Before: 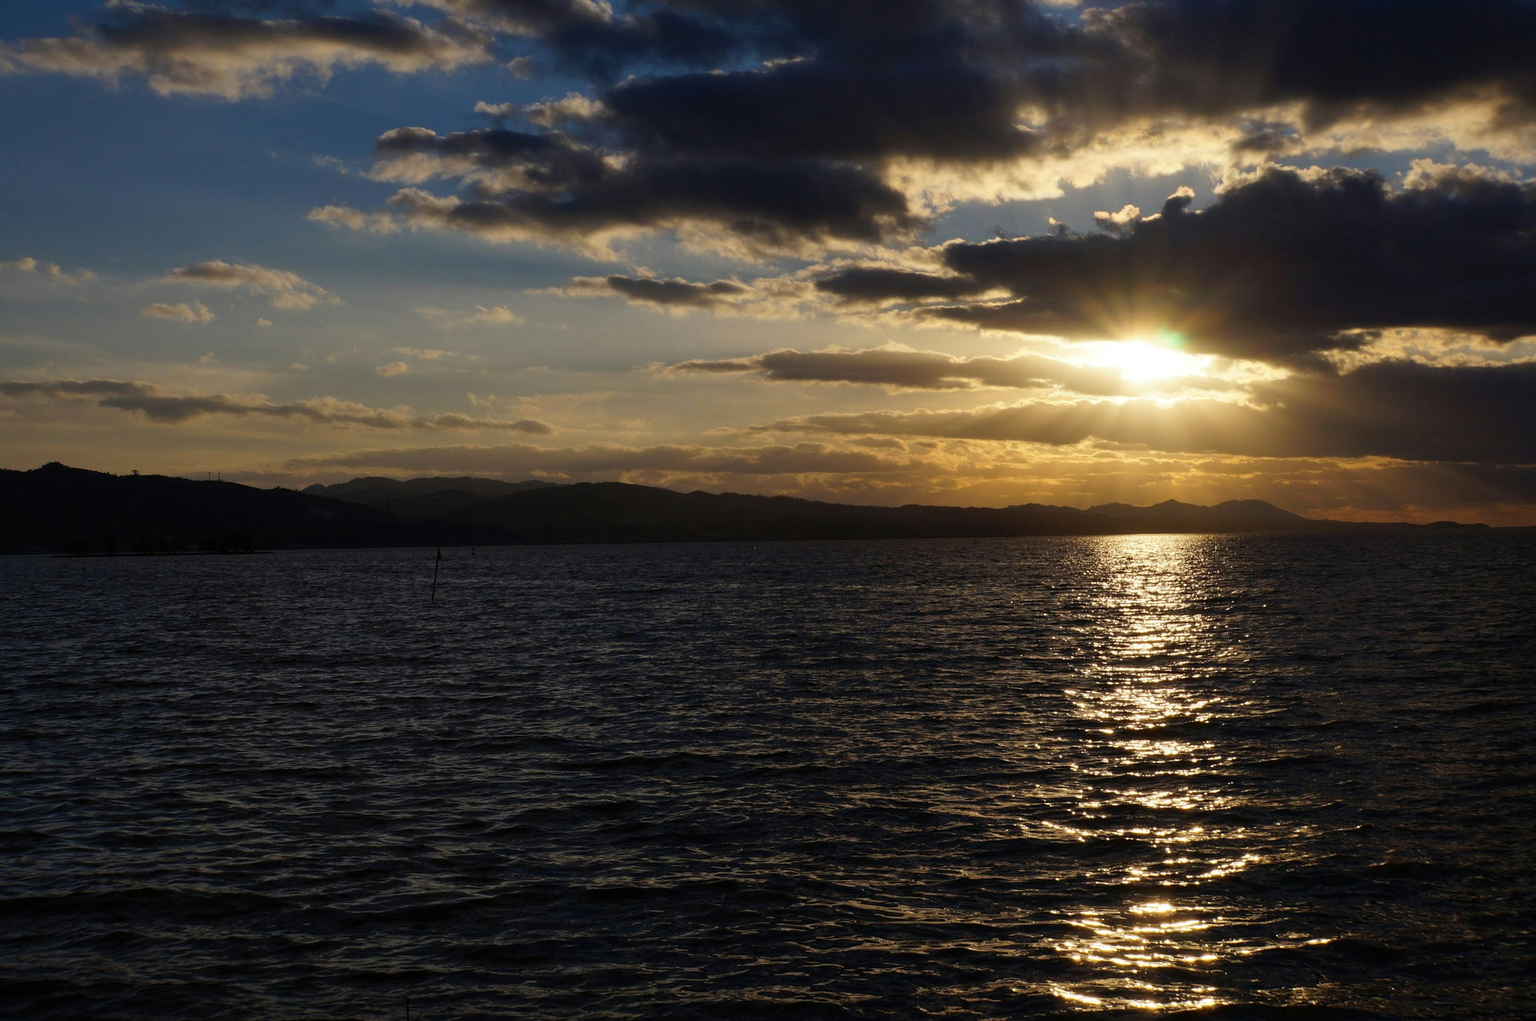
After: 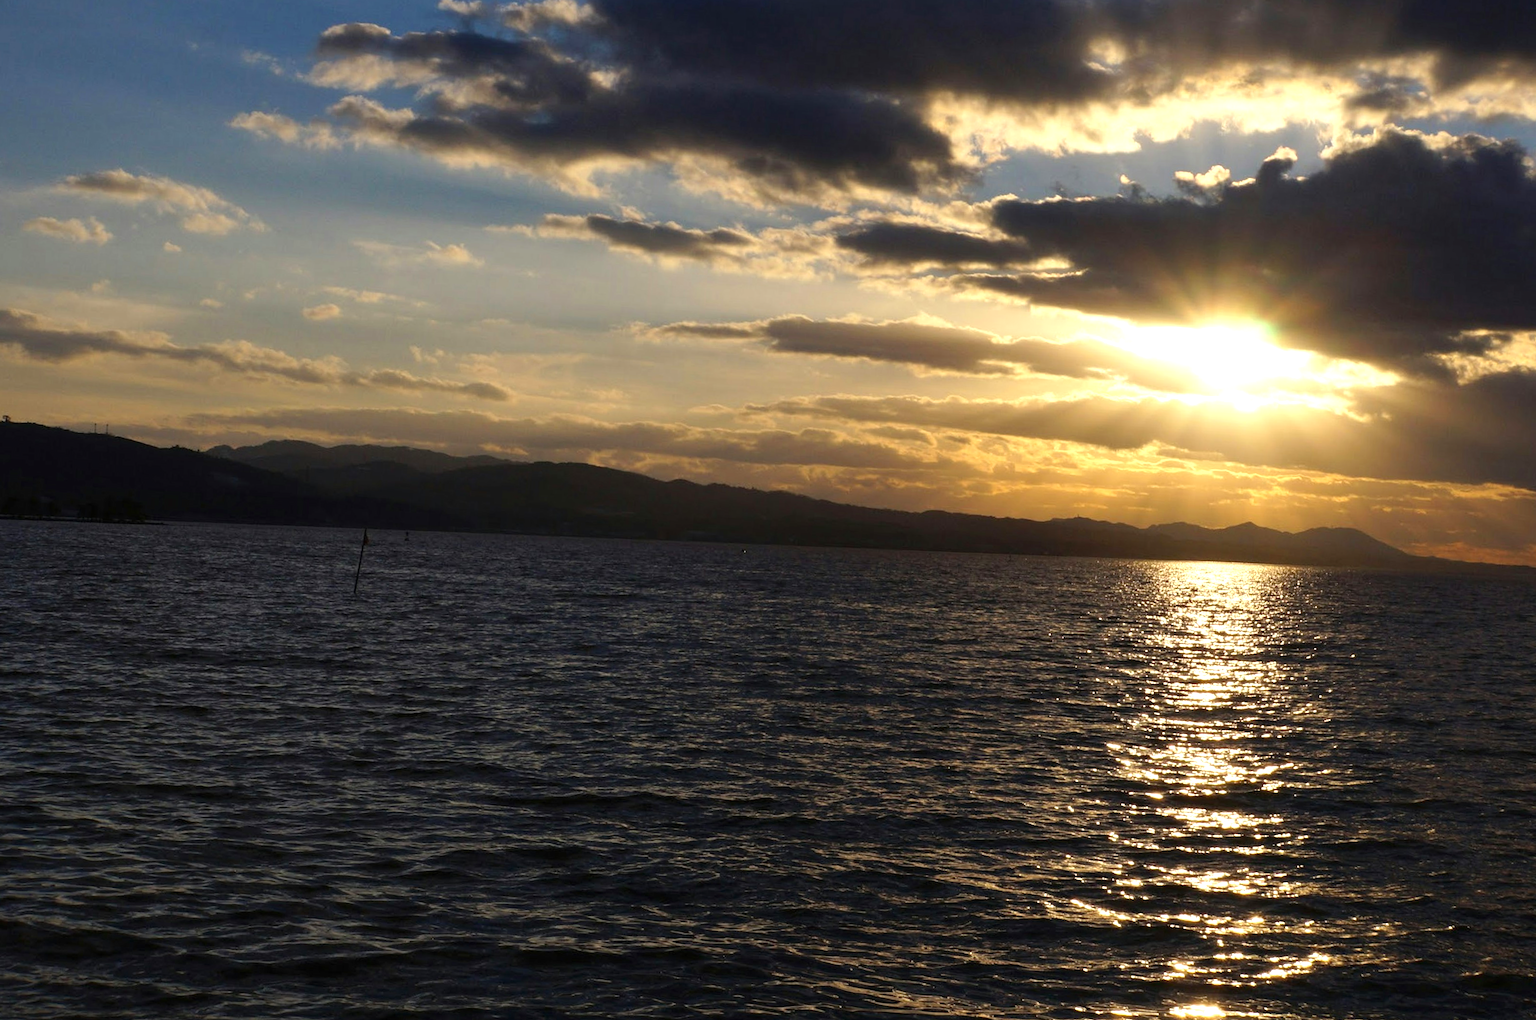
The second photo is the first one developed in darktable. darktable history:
exposure: black level correction 0, exposure 0.7 EV, compensate exposure bias true, compensate highlight preservation false
crop and rotate: angle -3.27°, left 5.211%, top 5.211%, right 4.607%, bottom 4.607%
